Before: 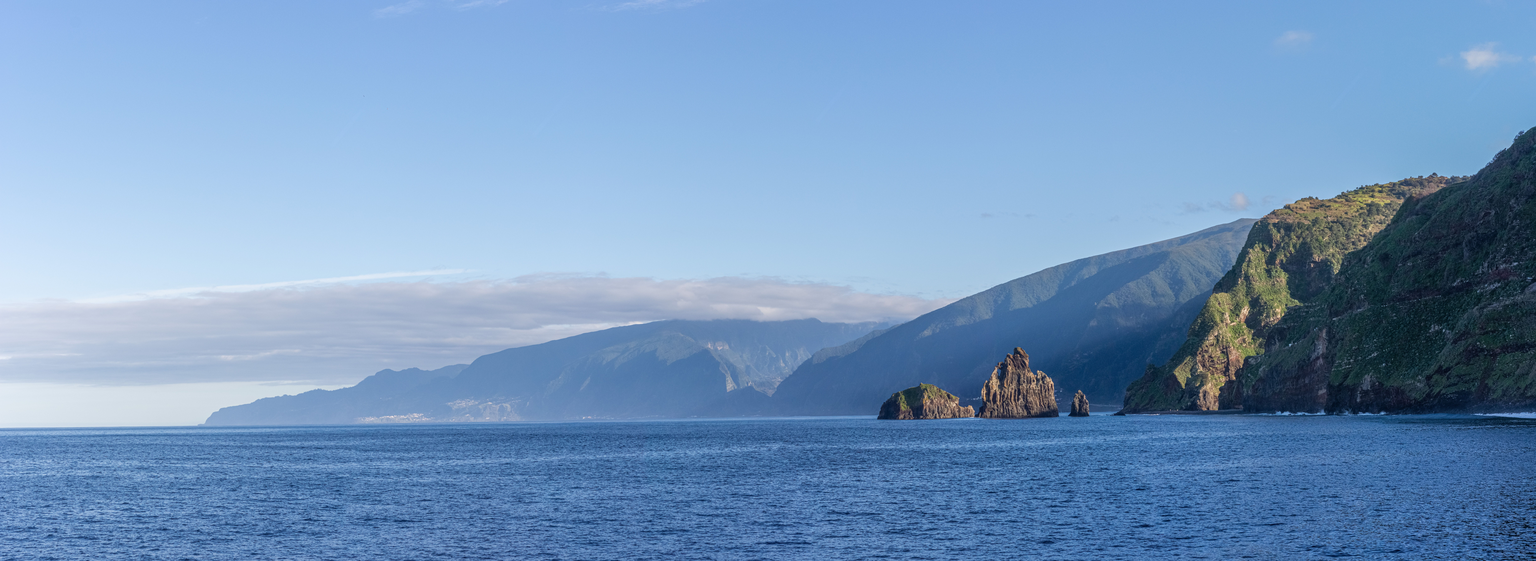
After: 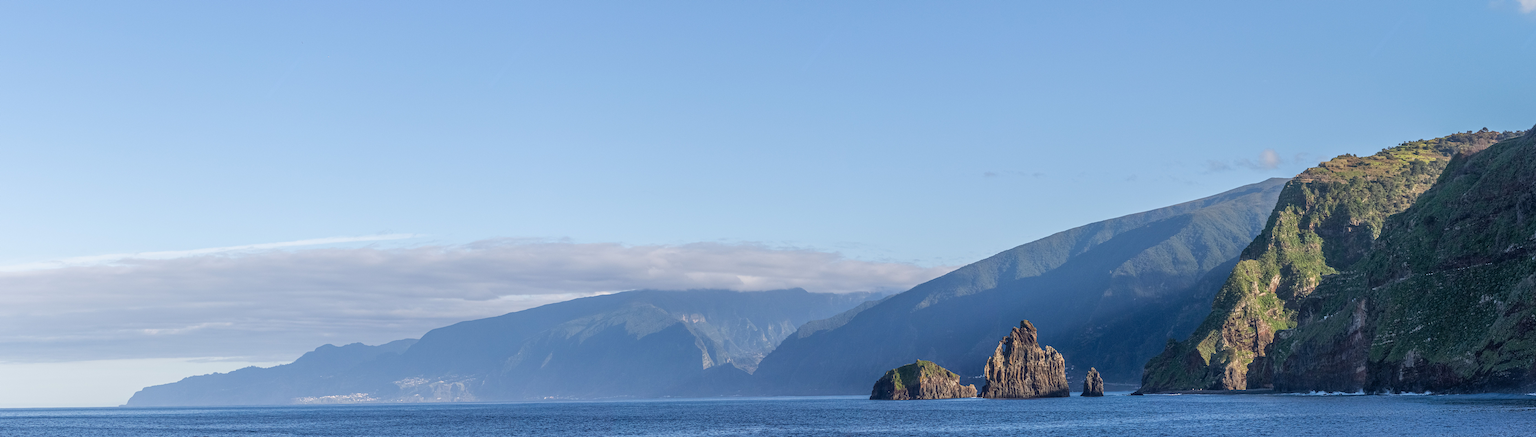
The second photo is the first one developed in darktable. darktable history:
crop: left 5.902%, top 10.315%, right 3.56%, bottom 18.994%
sharpen: radius 1.39, amount 1.241, threshold 0.747
